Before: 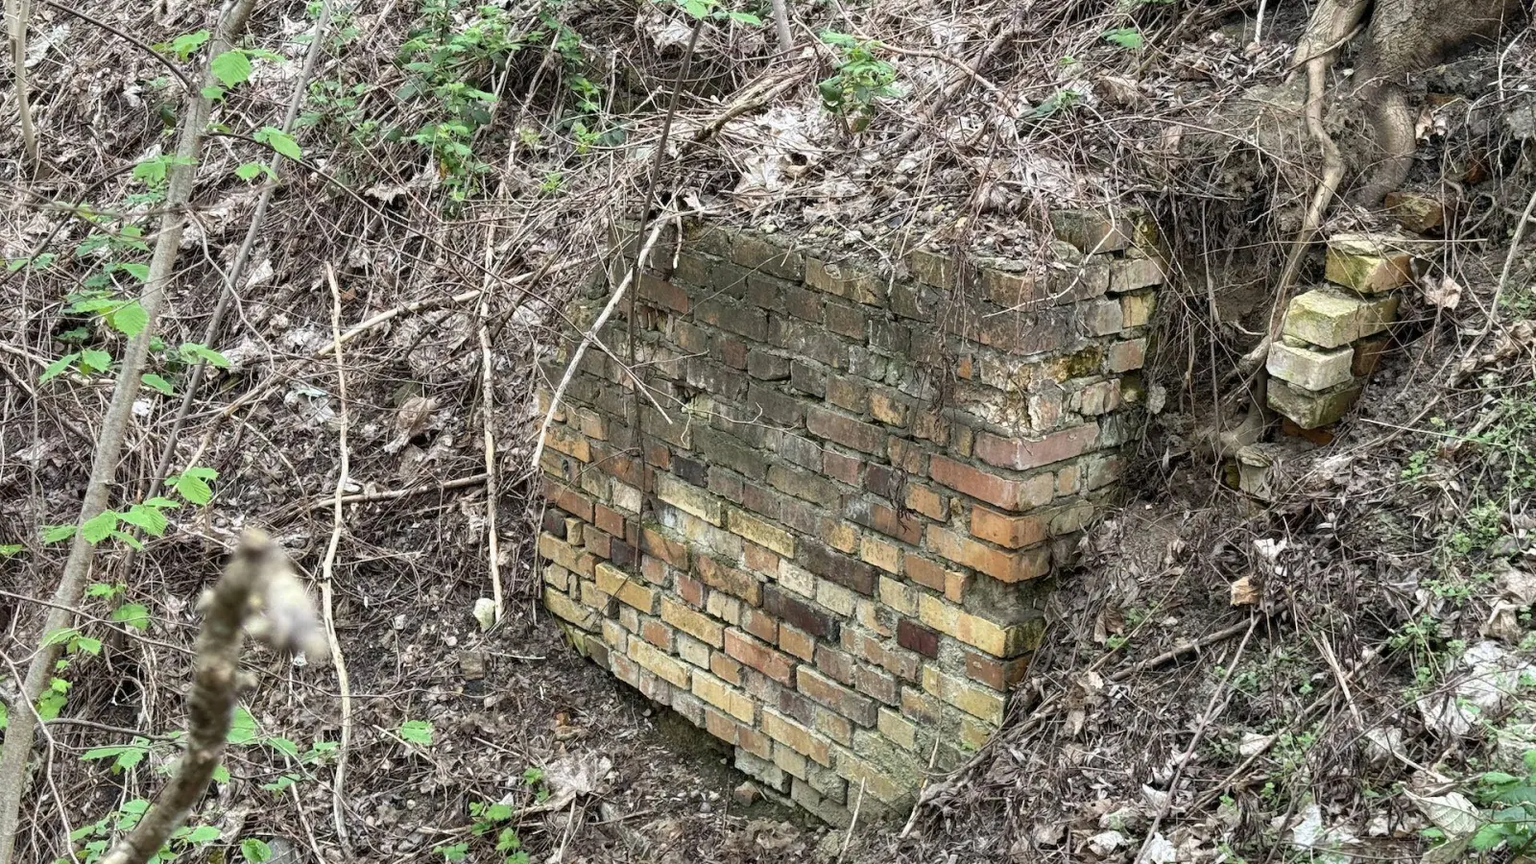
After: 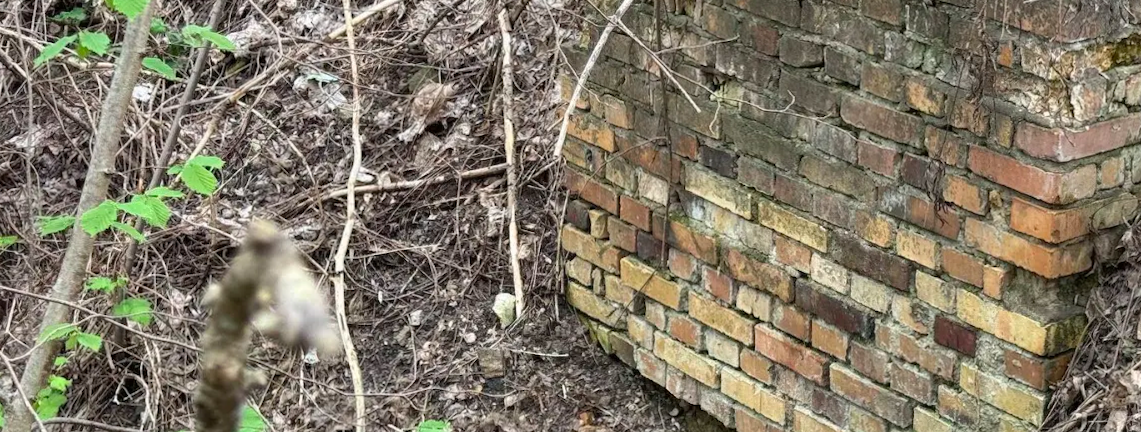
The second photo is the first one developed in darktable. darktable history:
rotate and perspective: rotation 0.174°, lens shift (vertical) 0.013, lens shift (horizontal) 0.019, shear 0.001, automatic cropping original format, crop left 0.007, crop right 0.991, crop top 0.016, crop bottom 0.997
crop: top 36.498%, right 27.964%, bottom 14.995%
